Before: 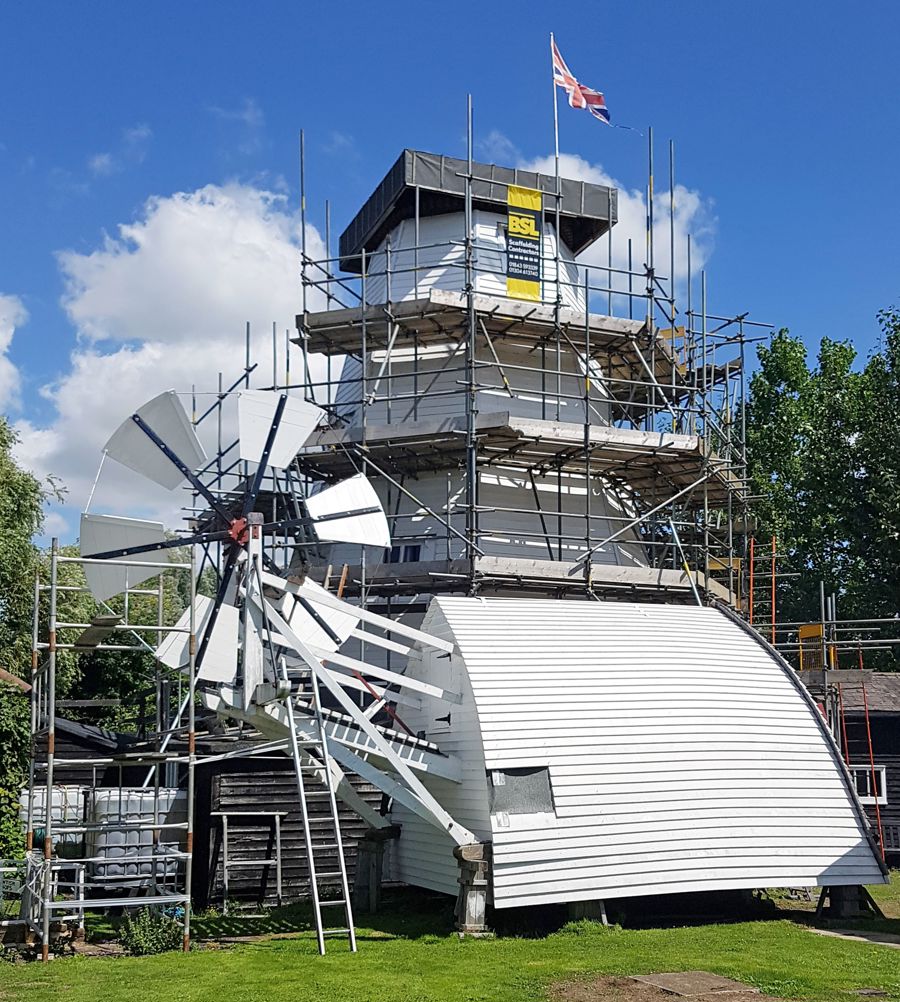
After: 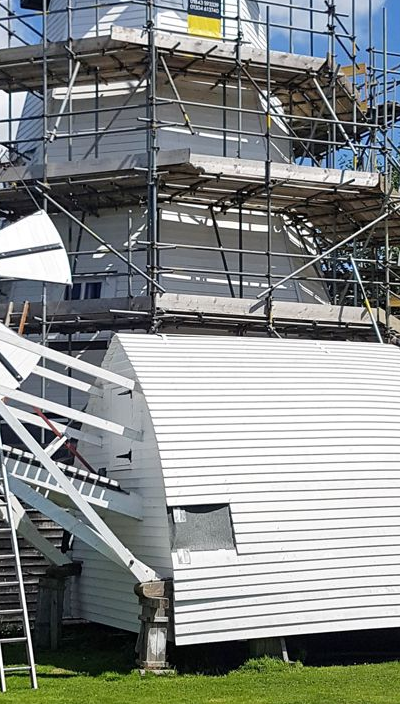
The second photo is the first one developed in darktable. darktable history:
crop: left 35.52%, top 26.282%, right 19.943%, bottom 3.381%
tone equalizer: on, module defaults
